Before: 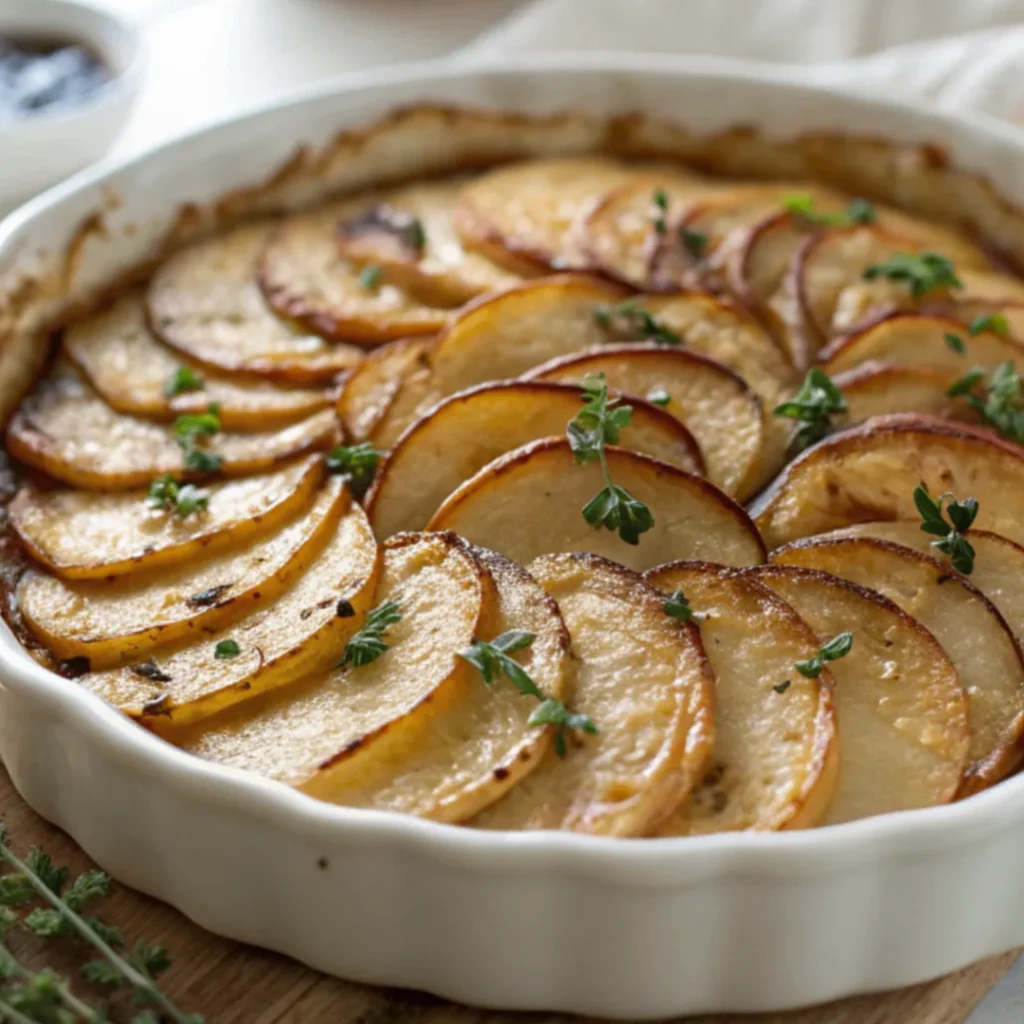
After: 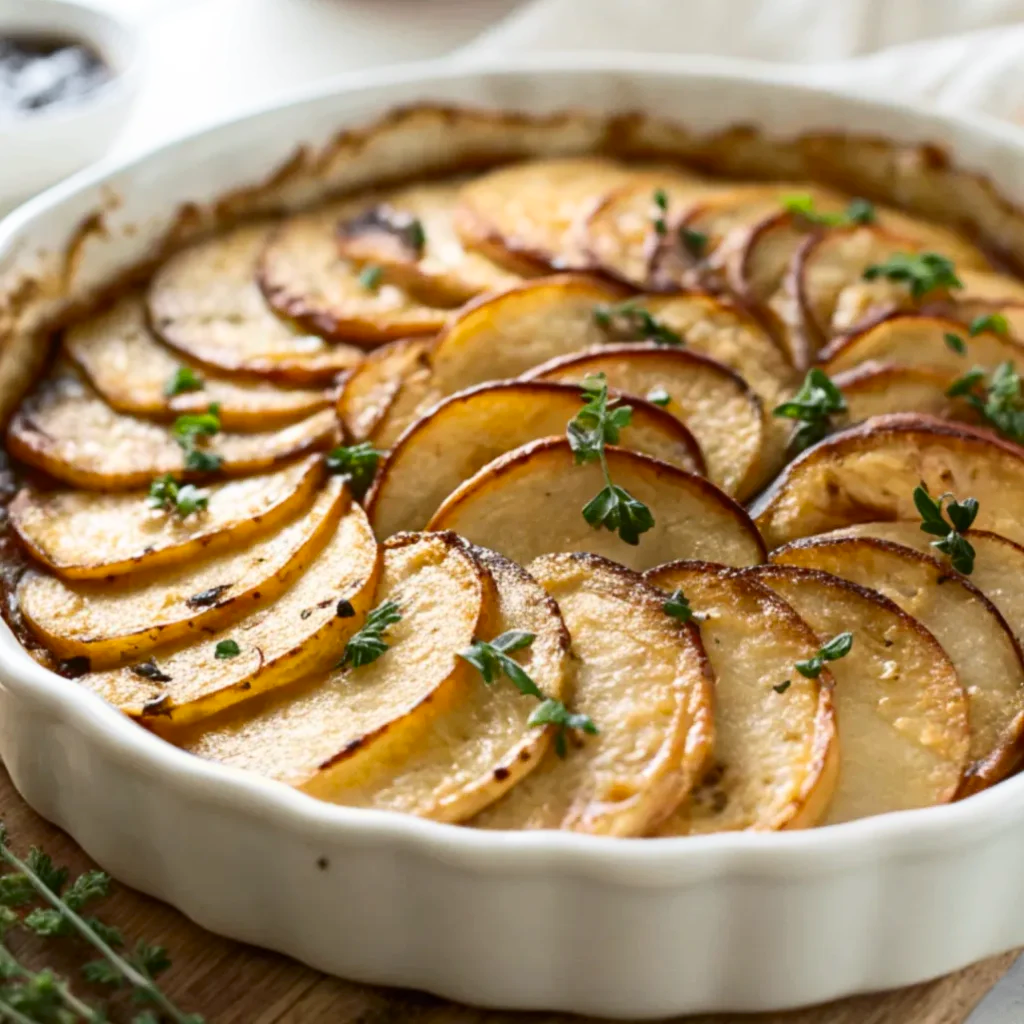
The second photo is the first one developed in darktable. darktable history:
contrast brightness saturation: contrast 0.24, brightness 0.09
color zones: curves: ch1 [(0.25, 0.61) (0.75, 0.248)]
